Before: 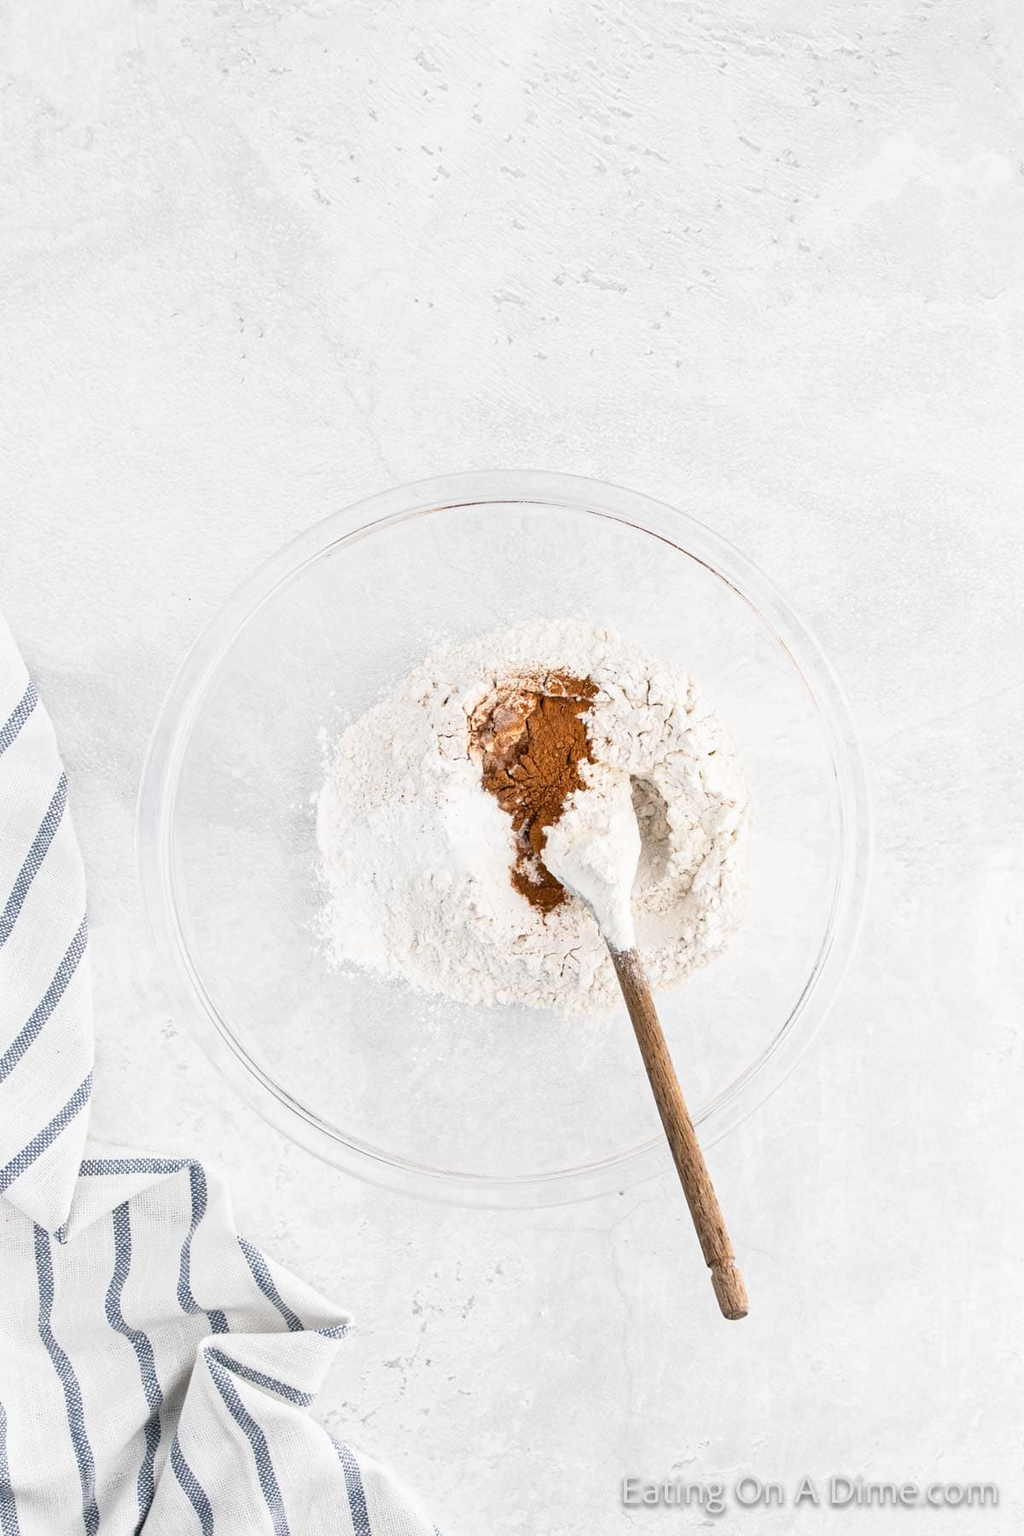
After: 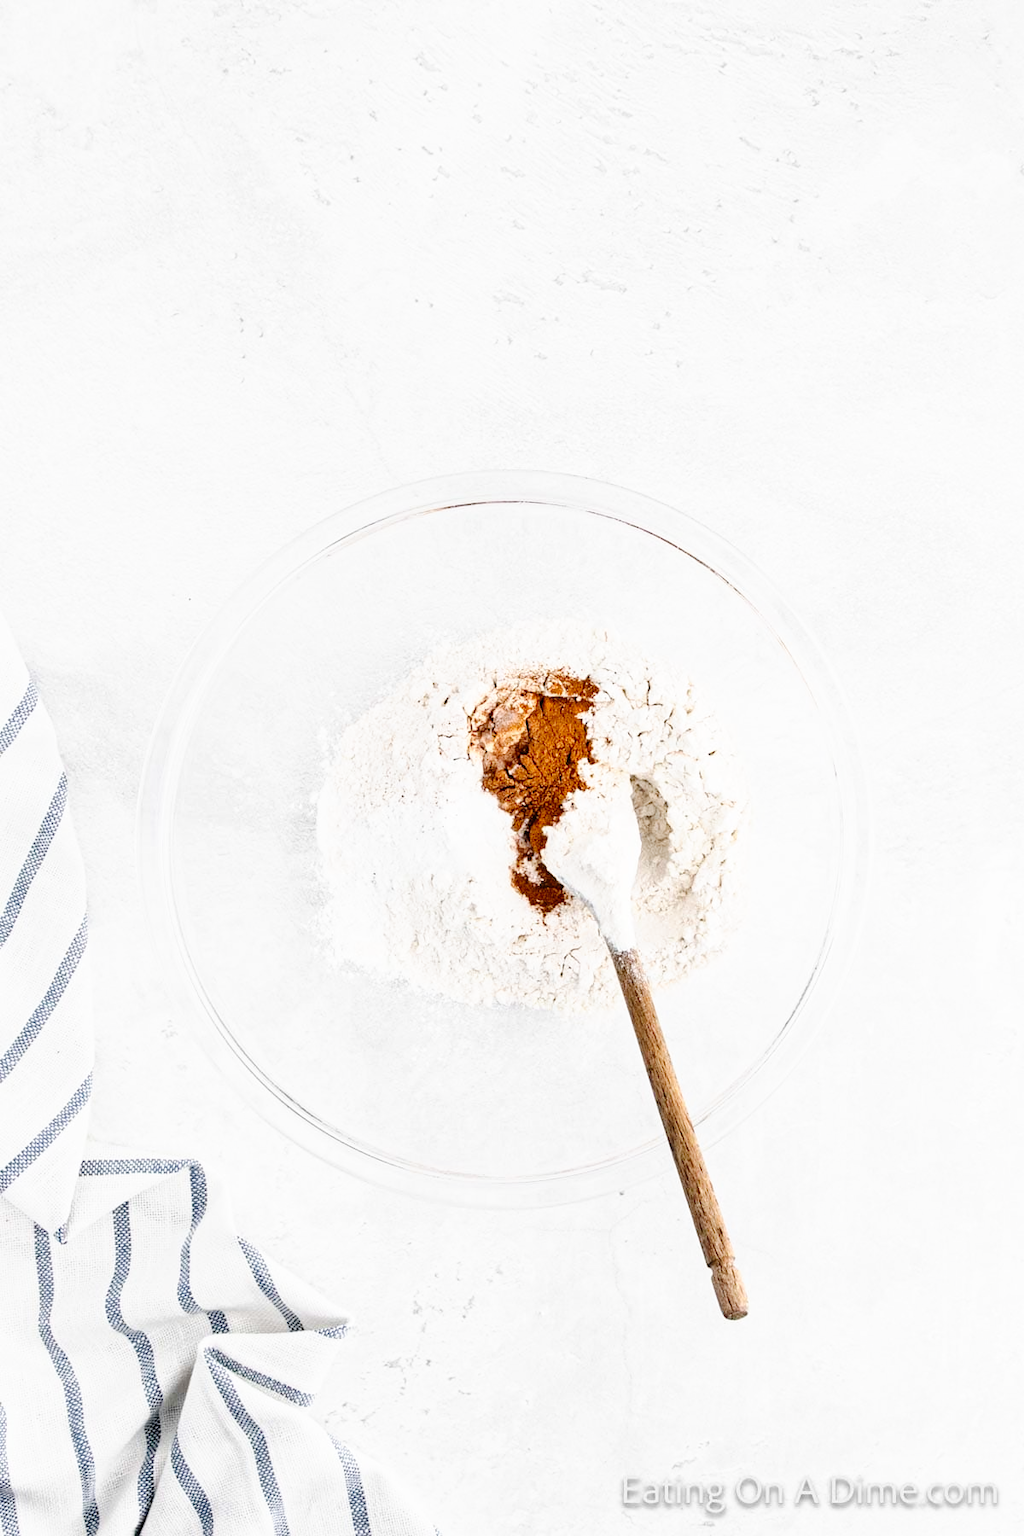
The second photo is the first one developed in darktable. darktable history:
tone curve: curves: ch0 [(0, 0) (0.003, 0.003) (0.011, 0.005) (0.025, 0.008) (0.044, 0.012) (0.069, 0.02) (0.1, 0.031) (0.136, 0.047) (0.177, 0.088) (0.224, 0.141) (0.277, 0.222) (0.335, 0.32) (0.399, 0.422) (0.468, 0.523) (0.543, 0.621) (0.623, 0.715) (0.709, 0.796) (0.801, 0.88) (0.898, 0.962) (1, 1)], preserve colors none
white balance: emerald 1
